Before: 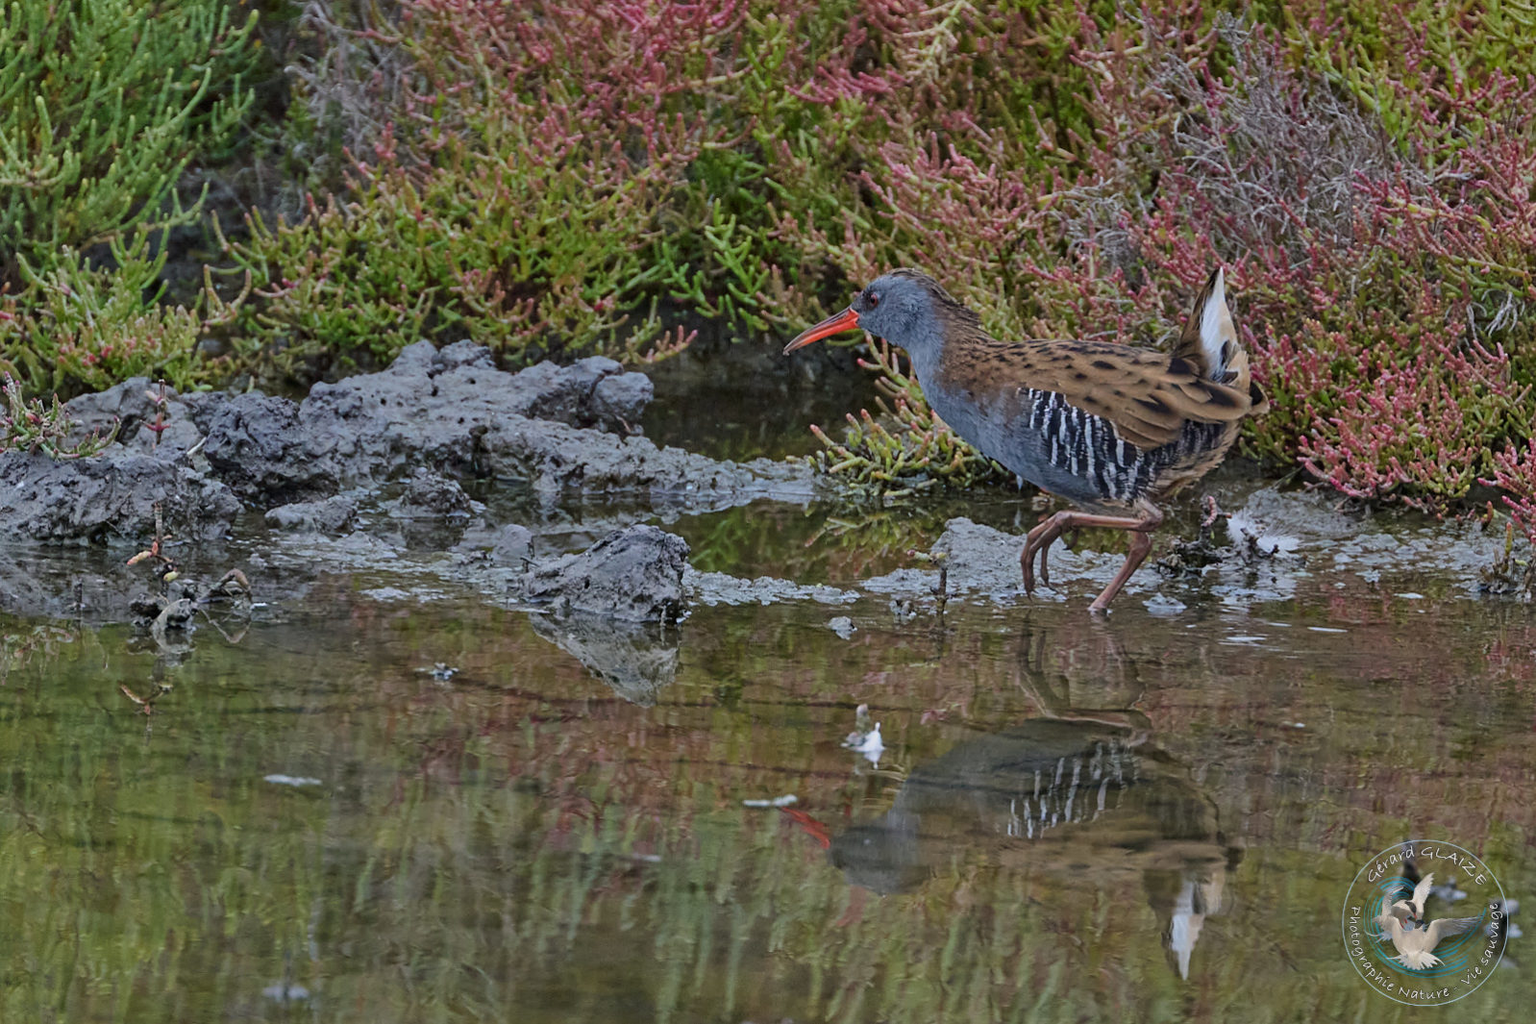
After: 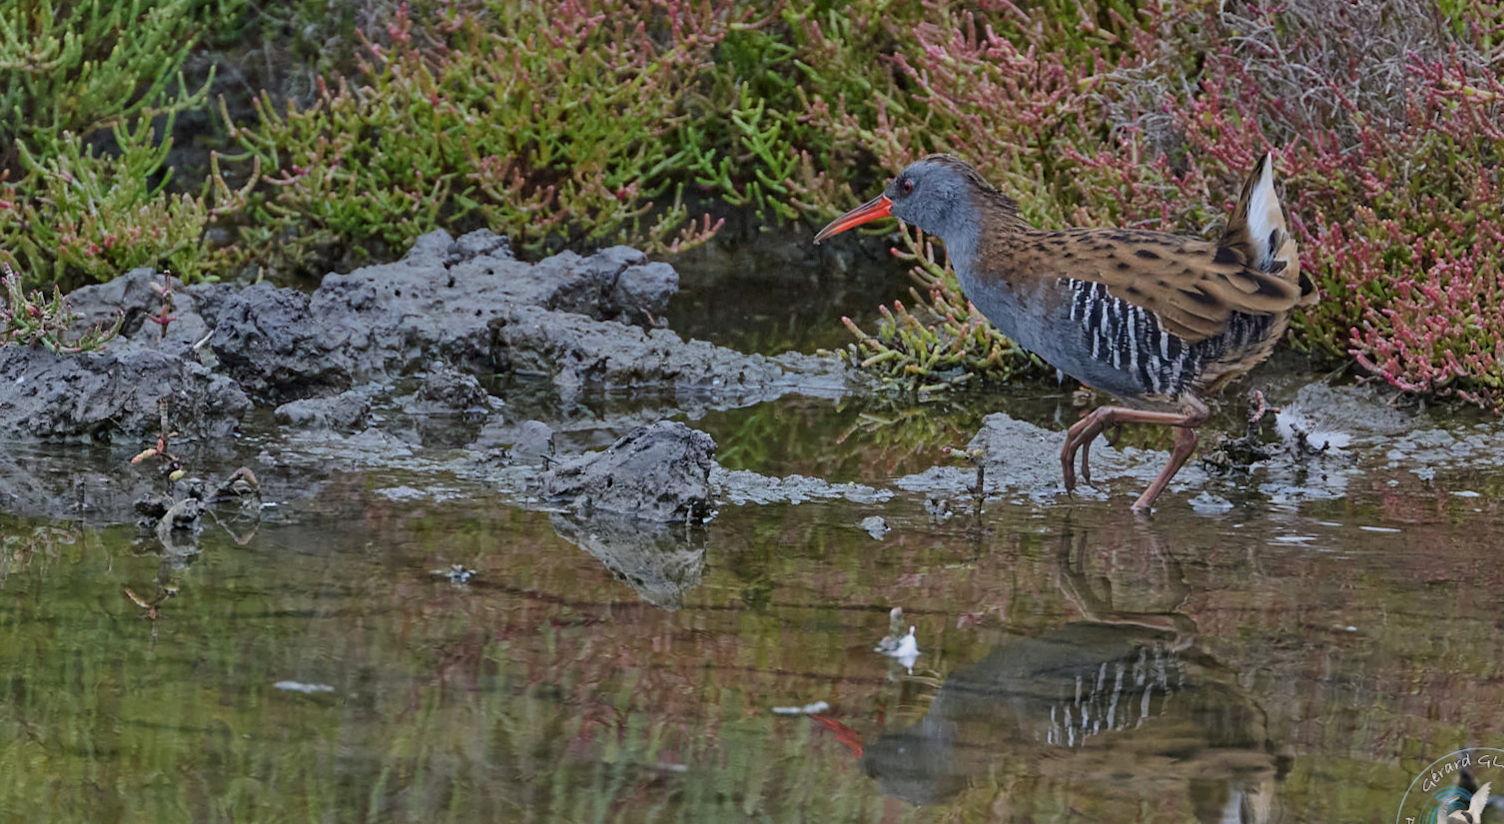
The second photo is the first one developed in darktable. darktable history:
crop and rotate: angle 0.061°, top 11.753%, right 5.704%, bottom 10.75%
